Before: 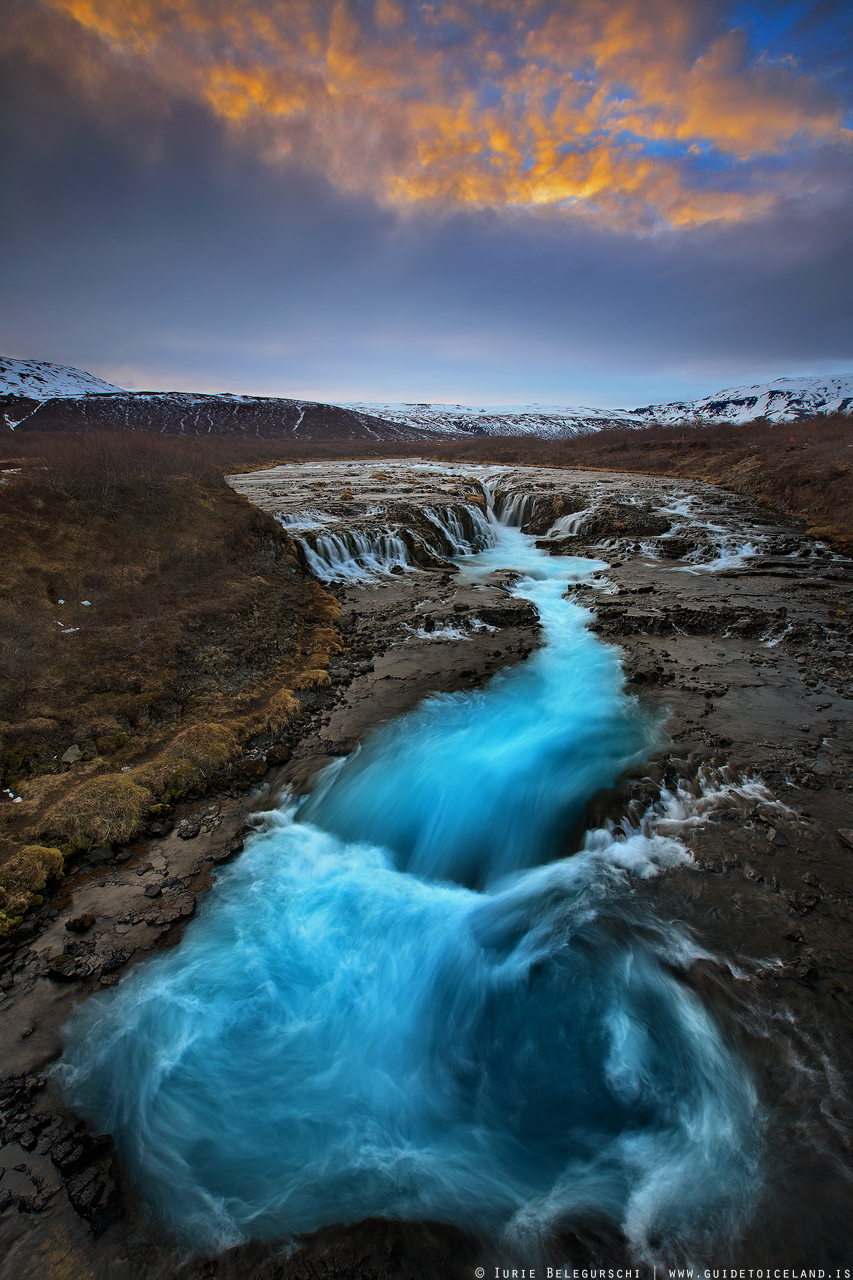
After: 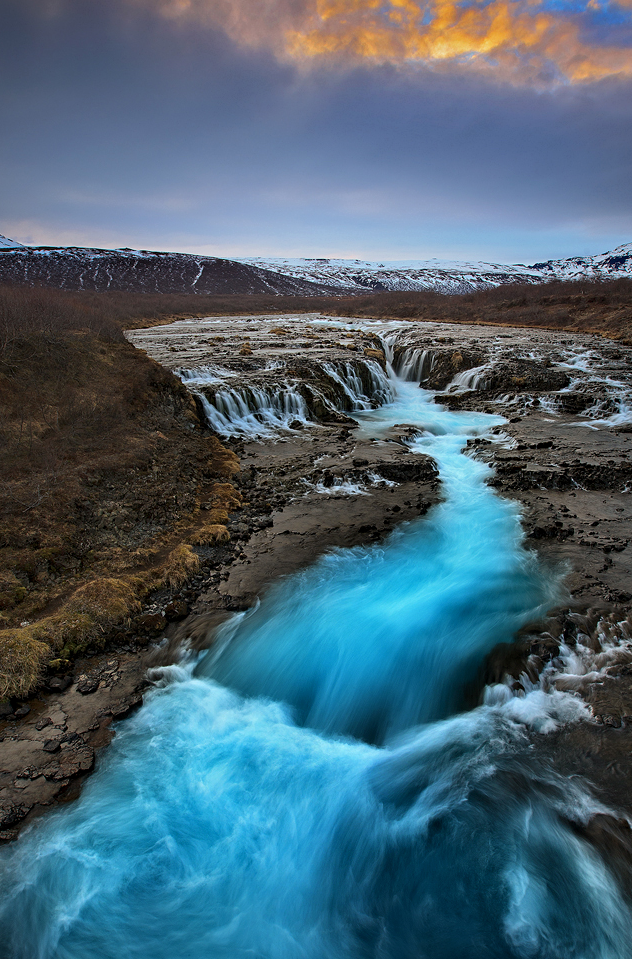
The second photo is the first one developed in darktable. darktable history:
contrast equalizer: y [[0.502, 0.517, 0.543, 0.576, 0.611, 0.631], [0.5 ×6], [0.5 ×6], [0 ×6], [0 ×6]], mix 0.344
crop and rotate: left 11.861%, top 11.399%, right 13.999%, bottom 13.677%
